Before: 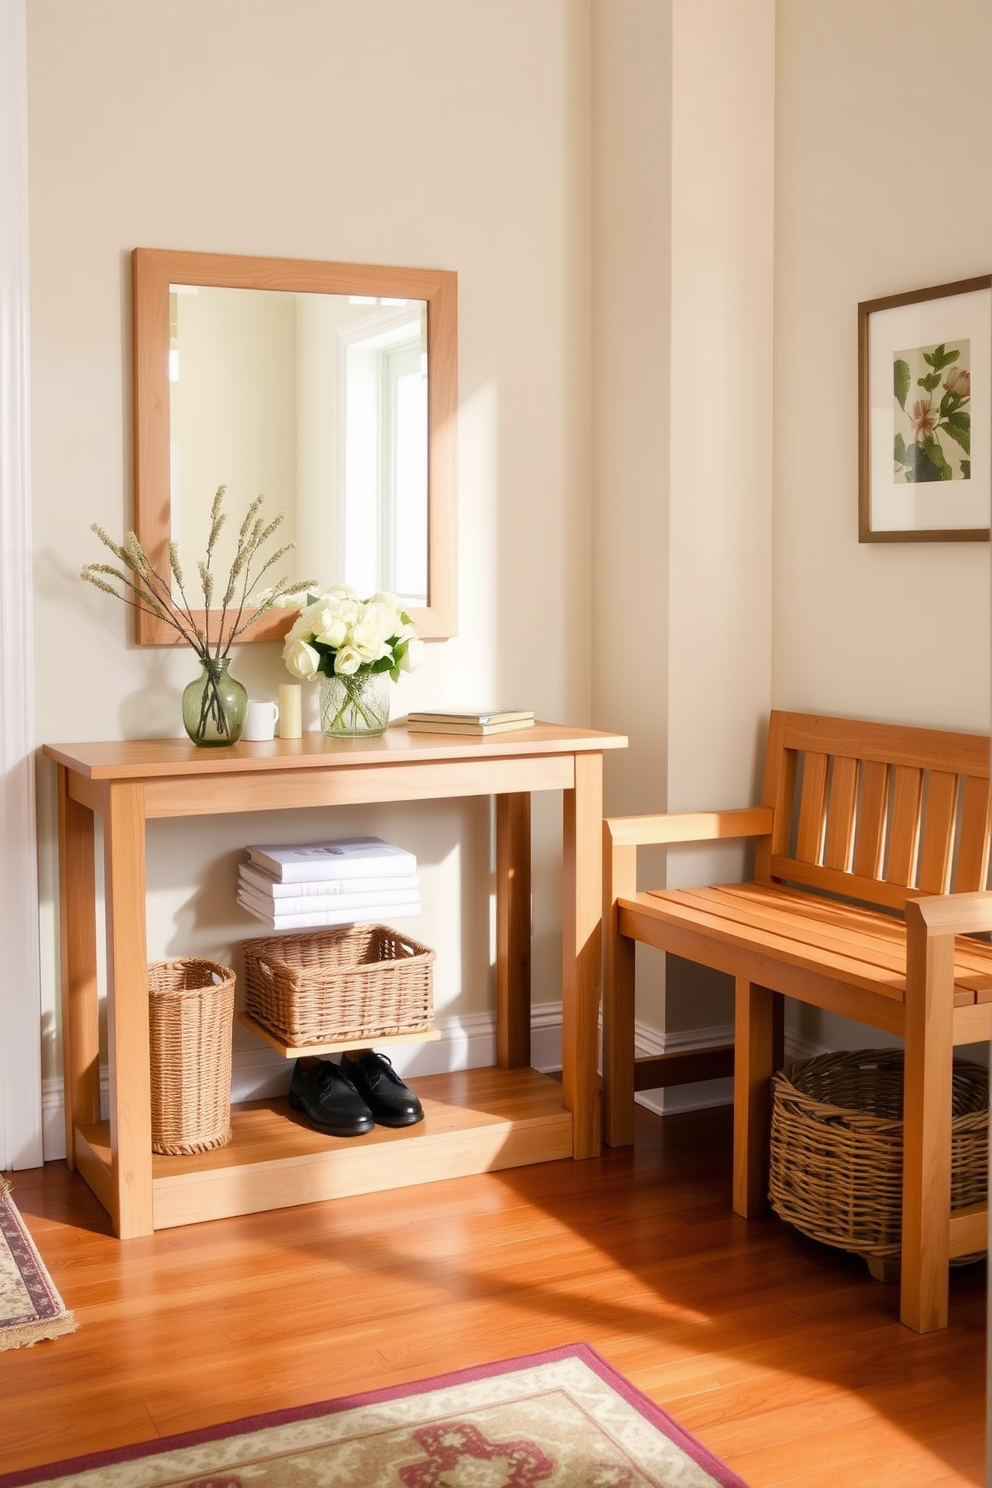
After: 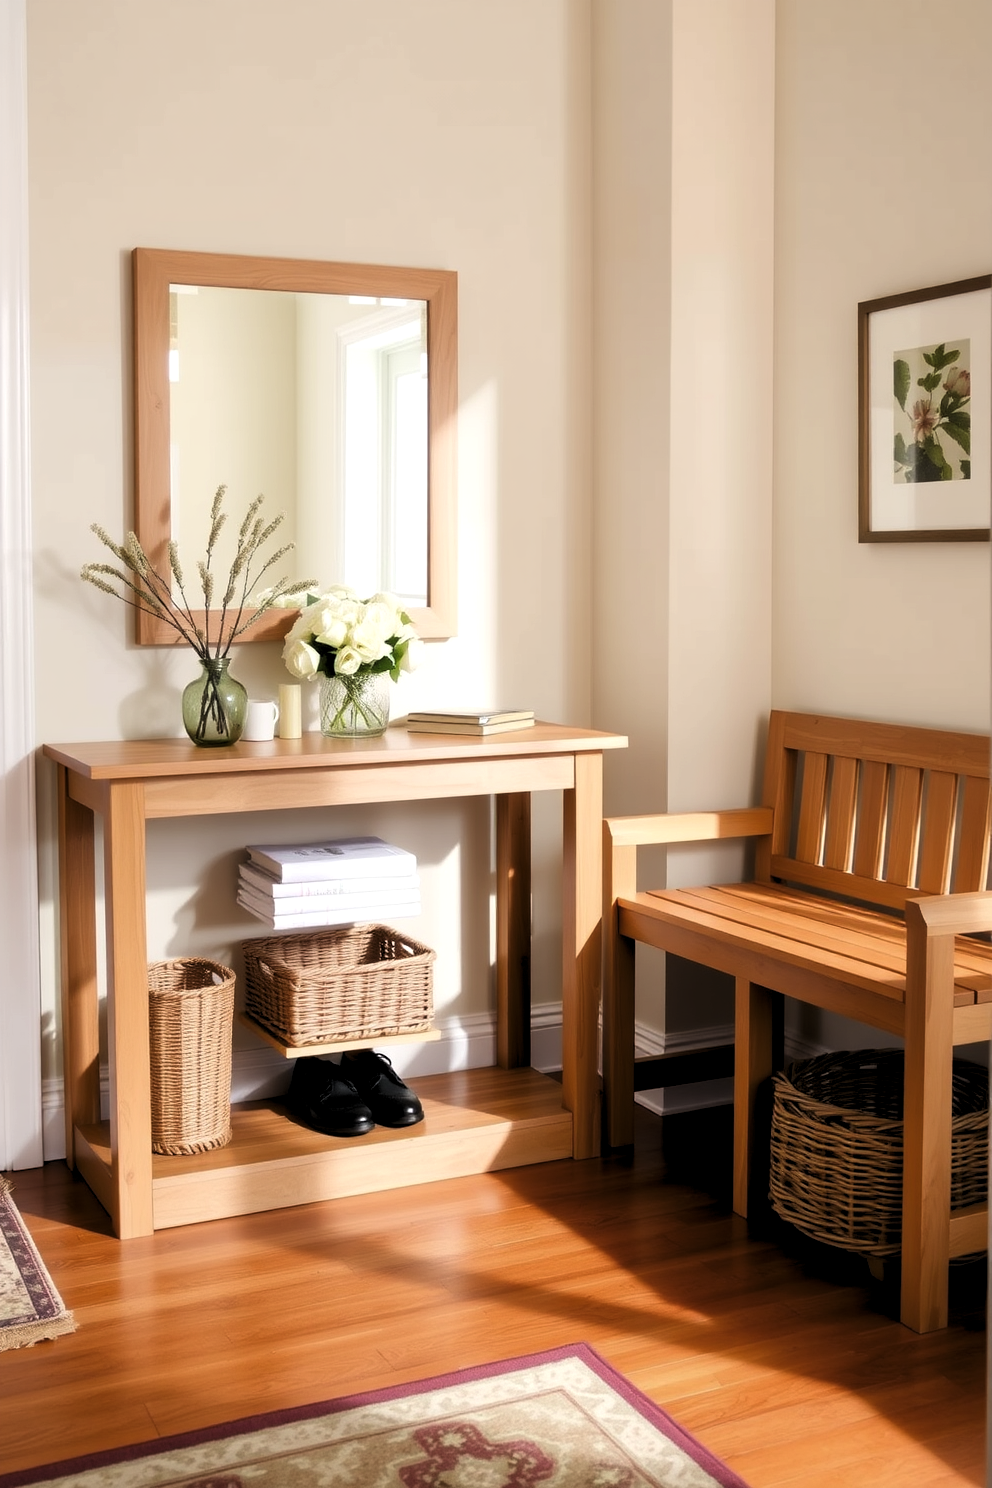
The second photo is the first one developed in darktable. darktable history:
exposure: exposure 0.153 EV, compensate highlight preservation false
levels: levels [0.116, 0.574, 1]
